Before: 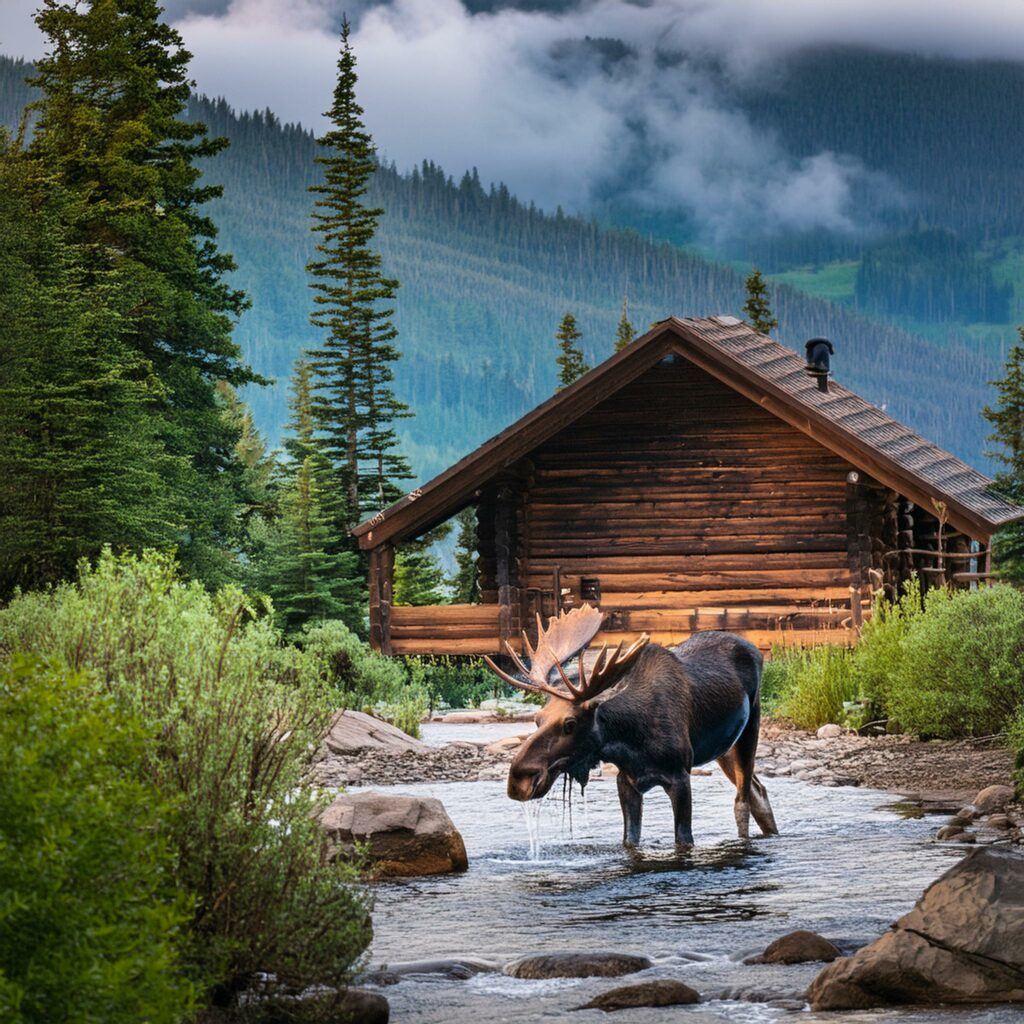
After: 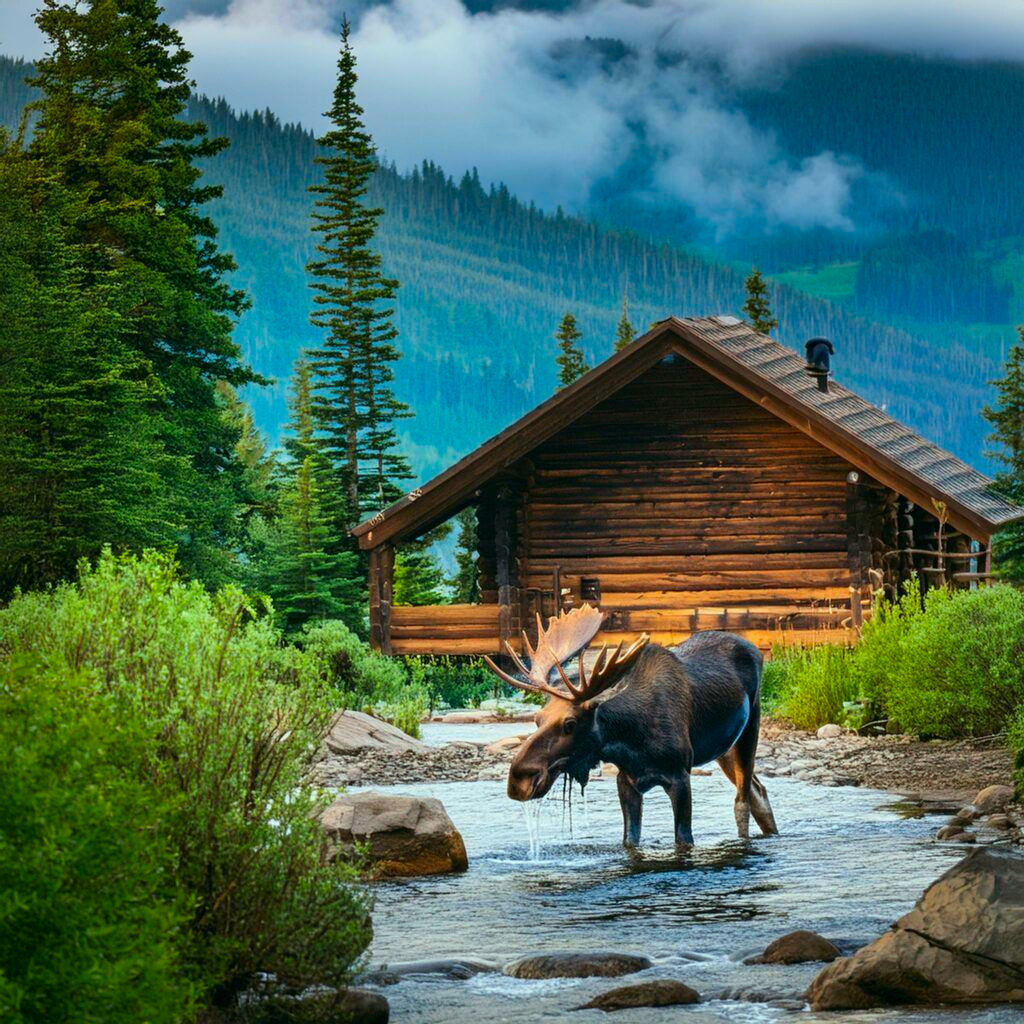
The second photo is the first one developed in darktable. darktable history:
color correction: highlights a* -7.48, highlights b* 1.18, shadows a* -2.95, saturation 1.42
